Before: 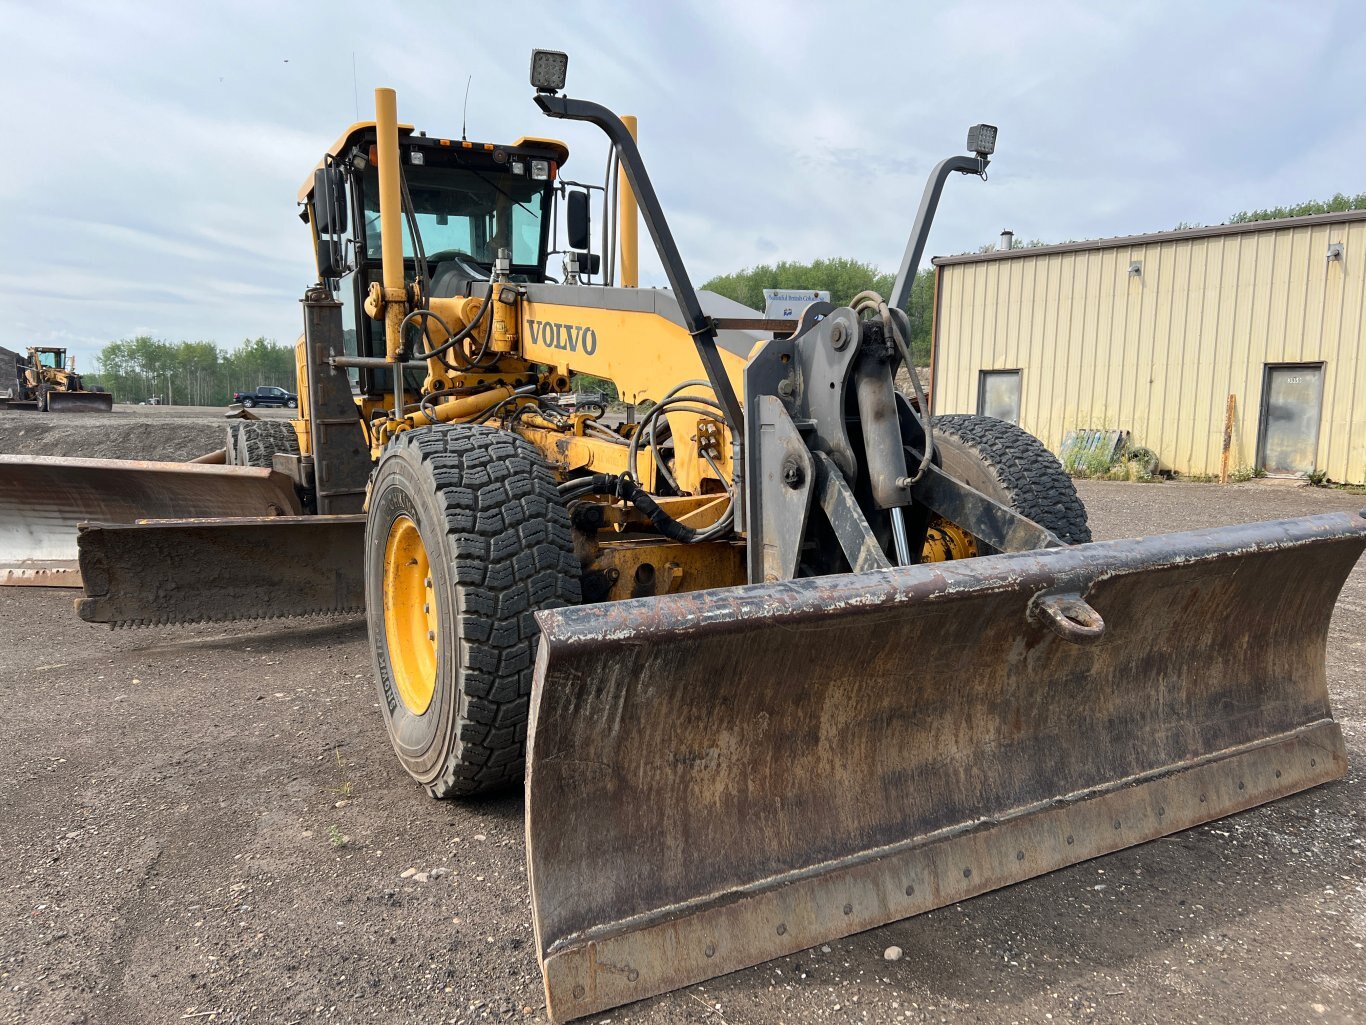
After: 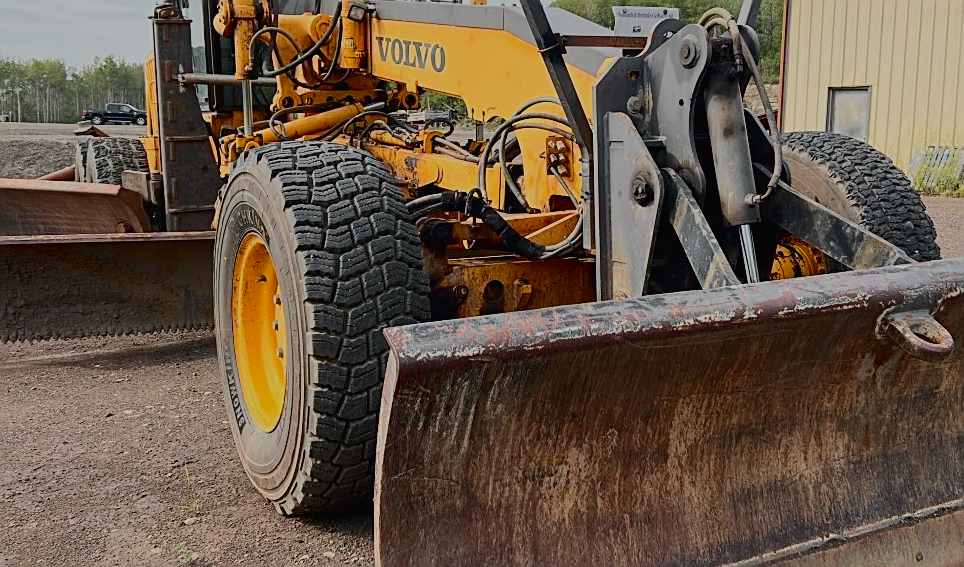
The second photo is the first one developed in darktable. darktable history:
tone equalizer: -8 EV -0.75 EV, -7 EV -0.7 EV, -6 EV -0.6 EV, -5 EV -0.4 EV, -3 EV 0.4 EV, -2 EV 0.6 EV, -1 EV 0.7 EV, +0 EV 0.75 EV, edges refinement/feathering 500, mask exposure compensation -1.57 EV, preserve details no
filmic rgb: black relative exposure -16 EV, white relative exposure 8 EV, threshold 3 EV, hardness 4.17, latitude 50%, contrast 0.5, color science v5 (2021), contrast in shadows safe, contrast in highlights safe, enable highlight reconstruction true
sharpen: on, module defaults
crop: left 11.123%, top 27.61%, right 18.3%, bottom 17.034%
rgb levels: preserve colors max RGB
white balance: red 1, blue 1
contrast brightness saturation: contrast 0.2, brightness -0.11, saturation 0.1
tone curve: curves: ch0 [(0, 0.013) (0.036, 0.035) (0.274, 0.288) (0.504, 0.536) (0.844, 0.84) (1, 0.97)]; ch1 [(0, 0) (0.389, 0.403) (0.462, 0.48) (0.499, 0.5) (0.522, 0.534) (0.567, 0.588) (0.626, 0.645) (0.749, 0.781) (1, 1)]; ch2 [(0, 0) (0.457, 0.486) (0.5, 0.501) (0.533, 0.539) (0.599, 0.6) (0.704, 0.732) (1, 1)], color space Lab, independent channels, preserve colors none
